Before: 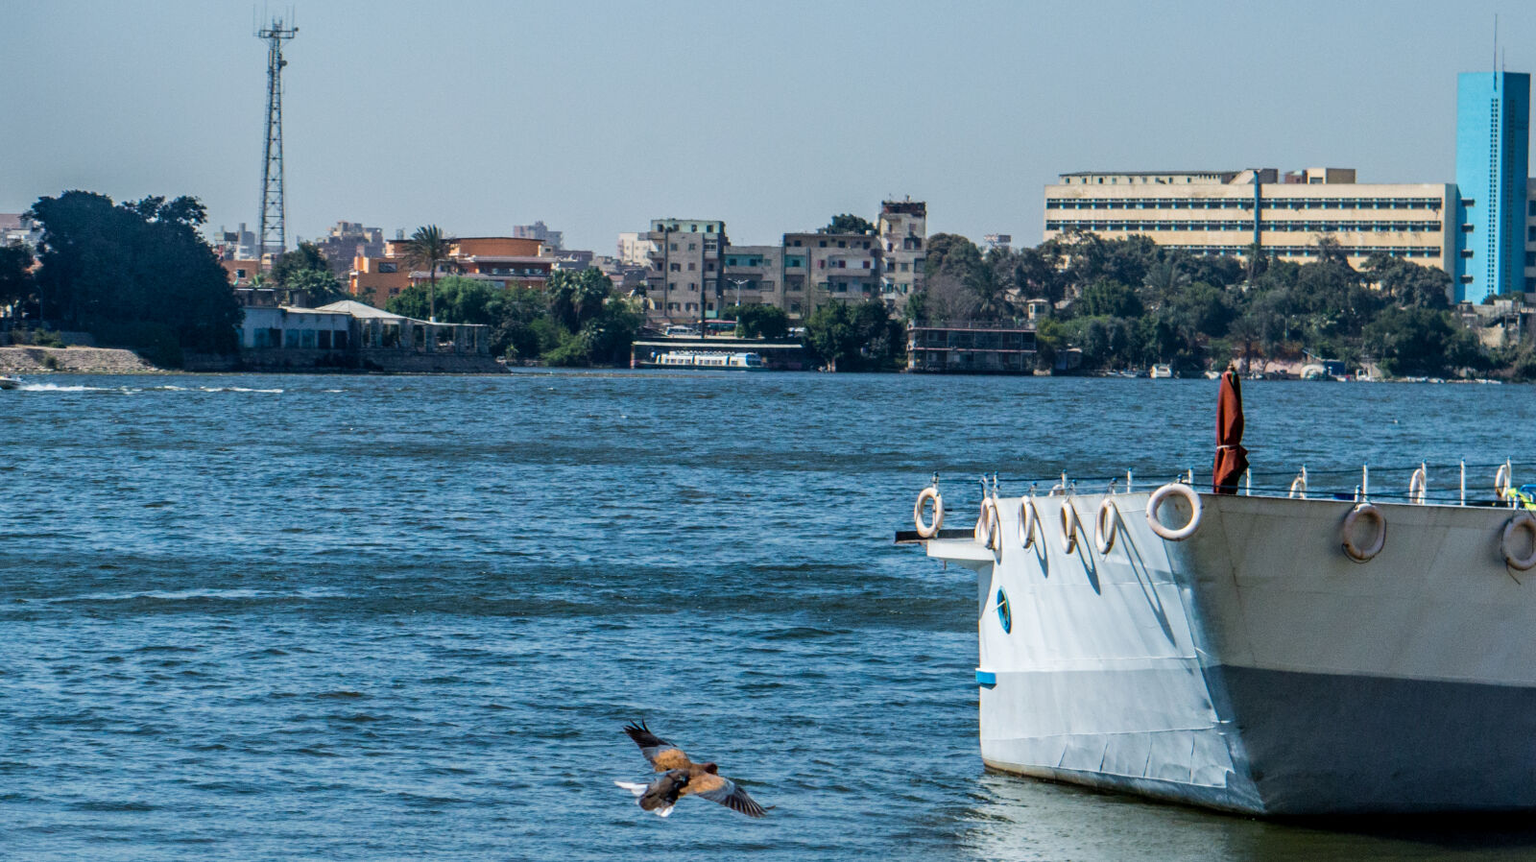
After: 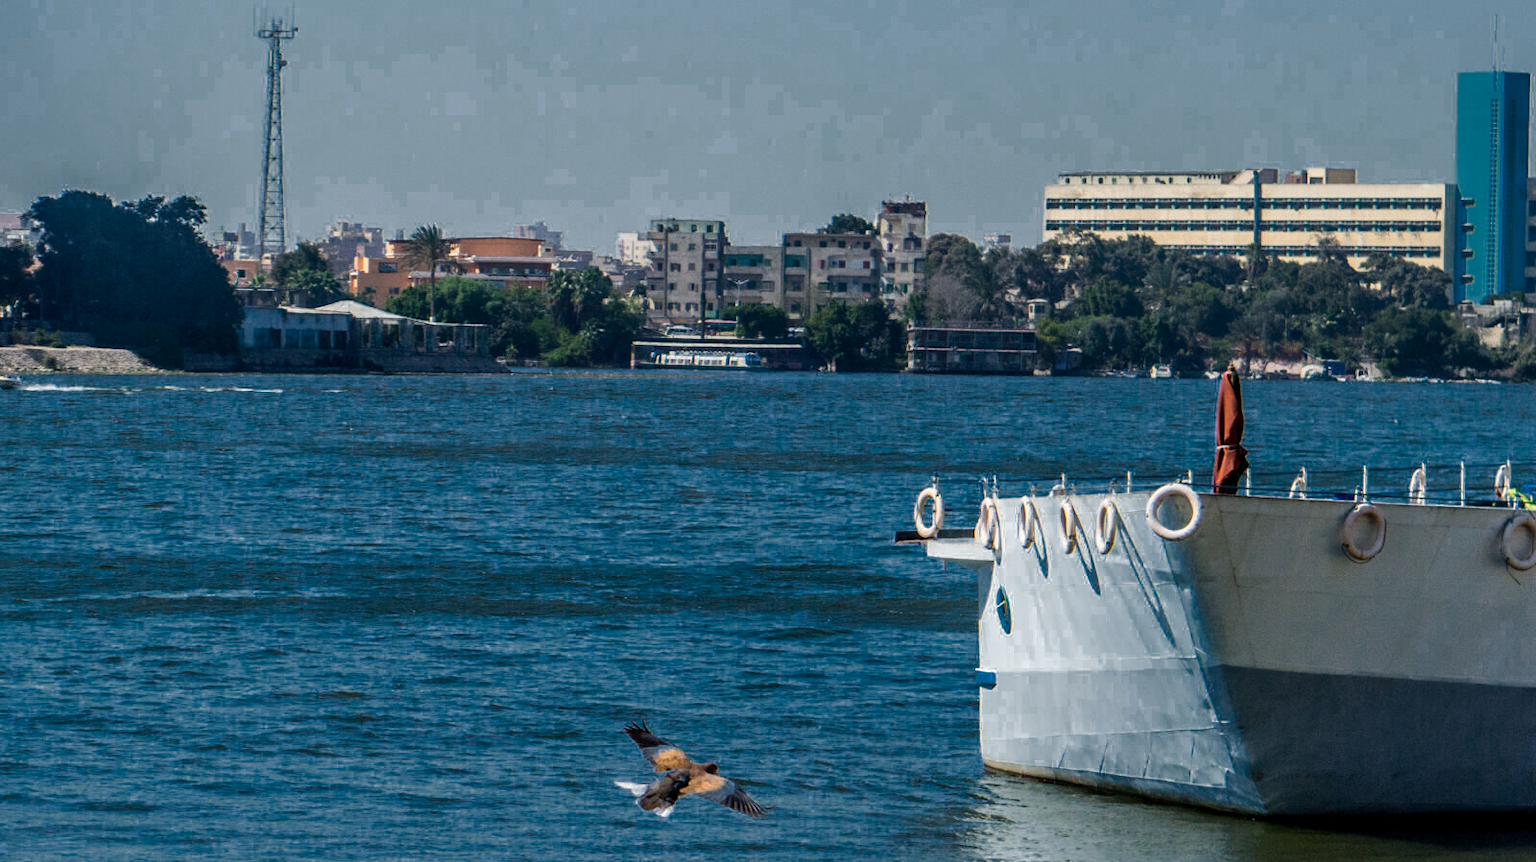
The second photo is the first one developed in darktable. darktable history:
color zones: curves: ch0 [(0.25, 0.5) (0.636, 0.25) (0.75, 0.5)], mix 102.06%
